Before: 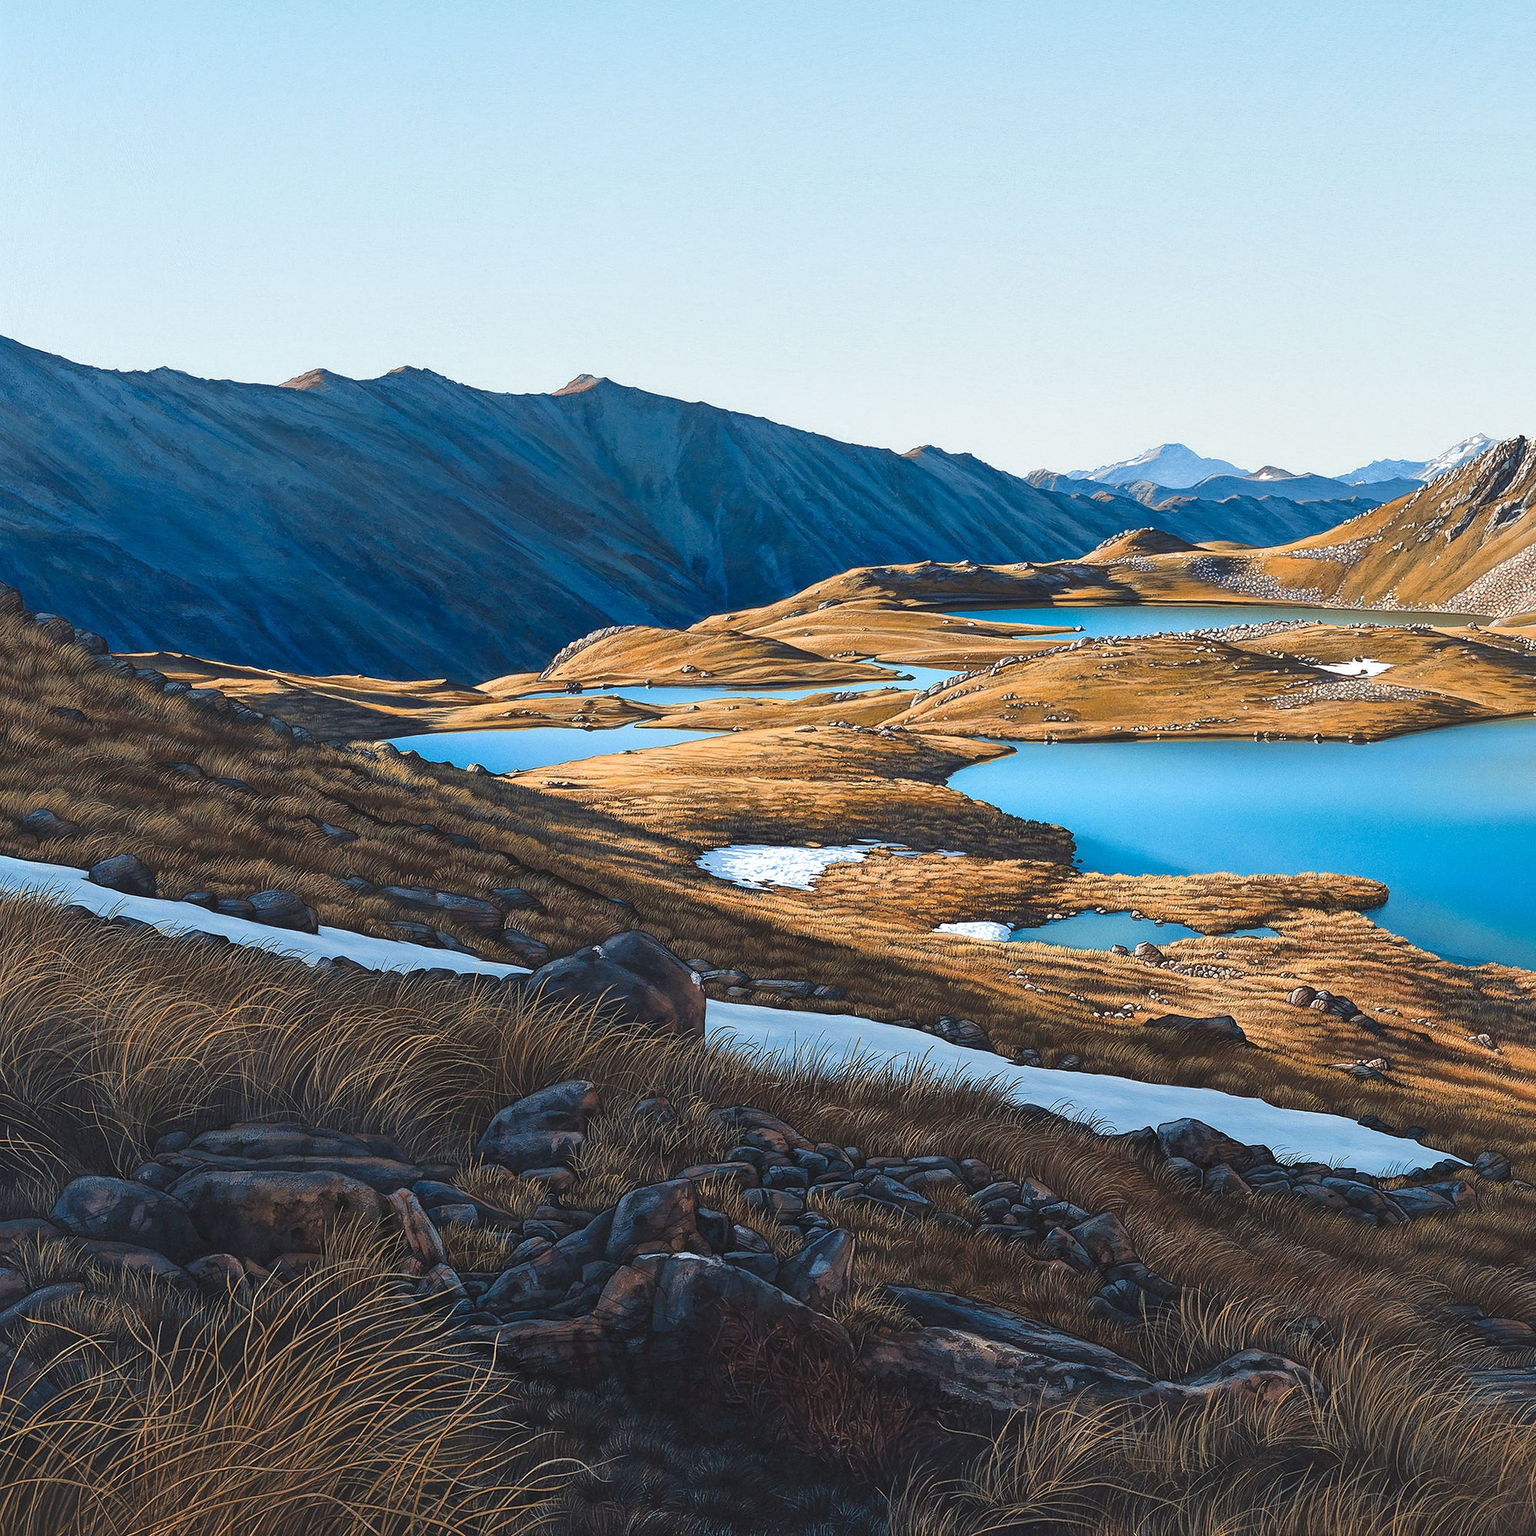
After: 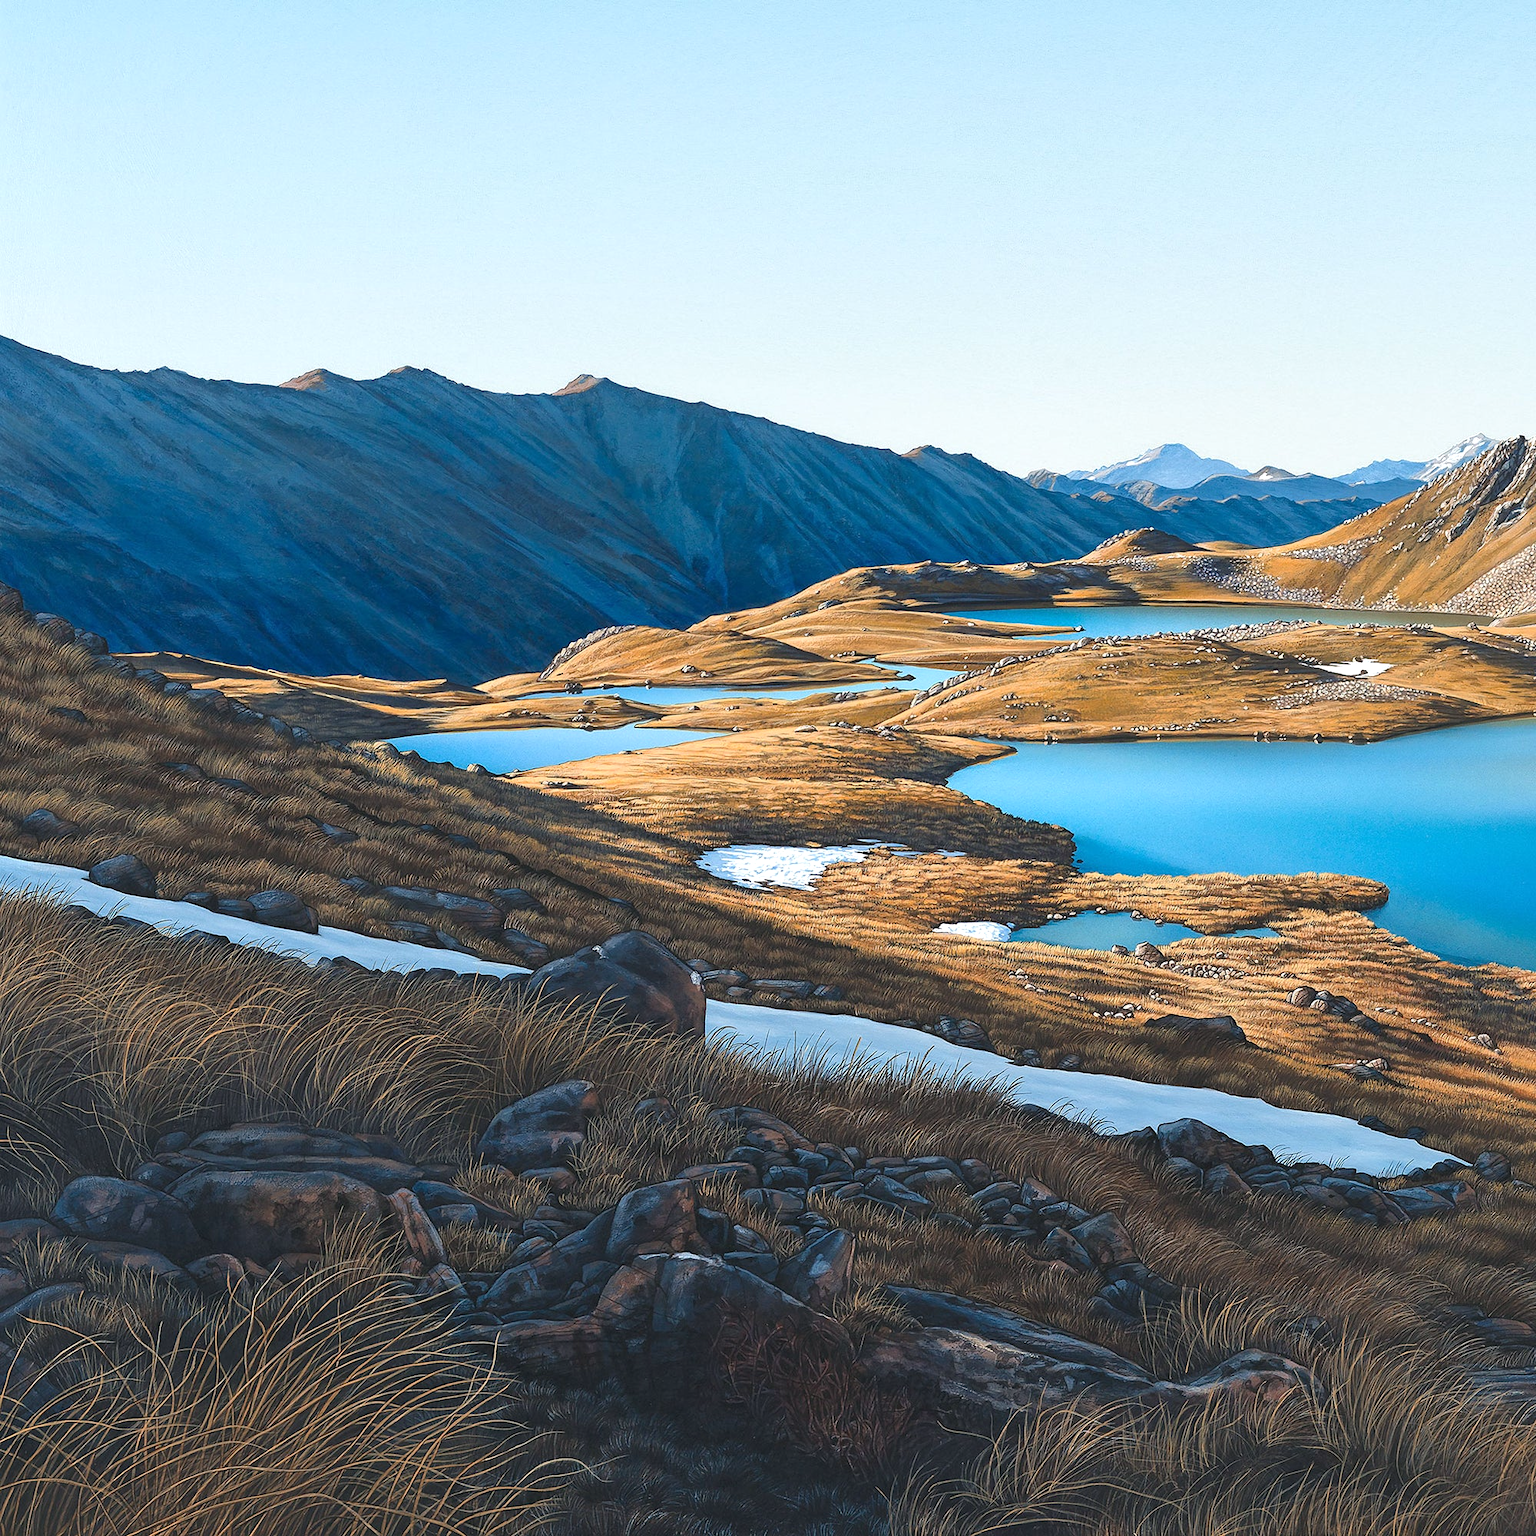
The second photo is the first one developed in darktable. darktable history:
exposure: exposure 0.15 EV, compensate highlight preservation false
color balance: mode lift, gamma, gain (sRGB), lift [1, 1, 1.022, 1.026]
